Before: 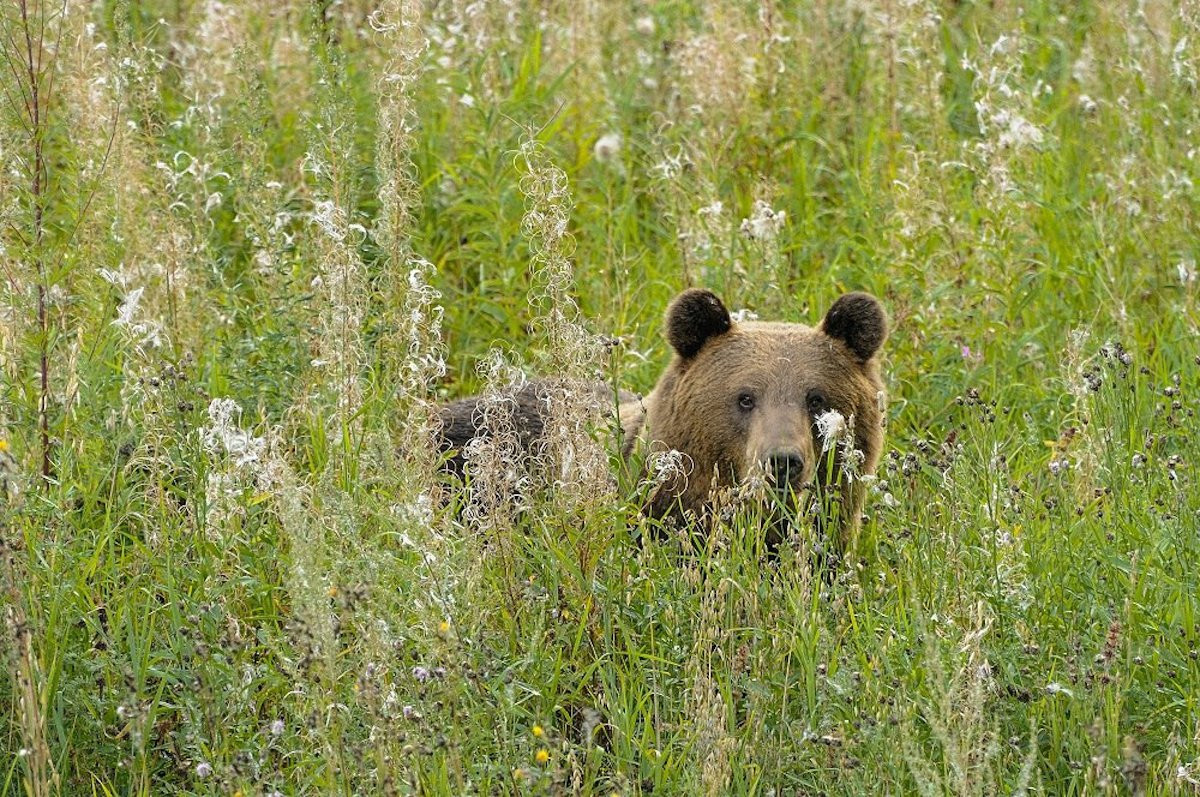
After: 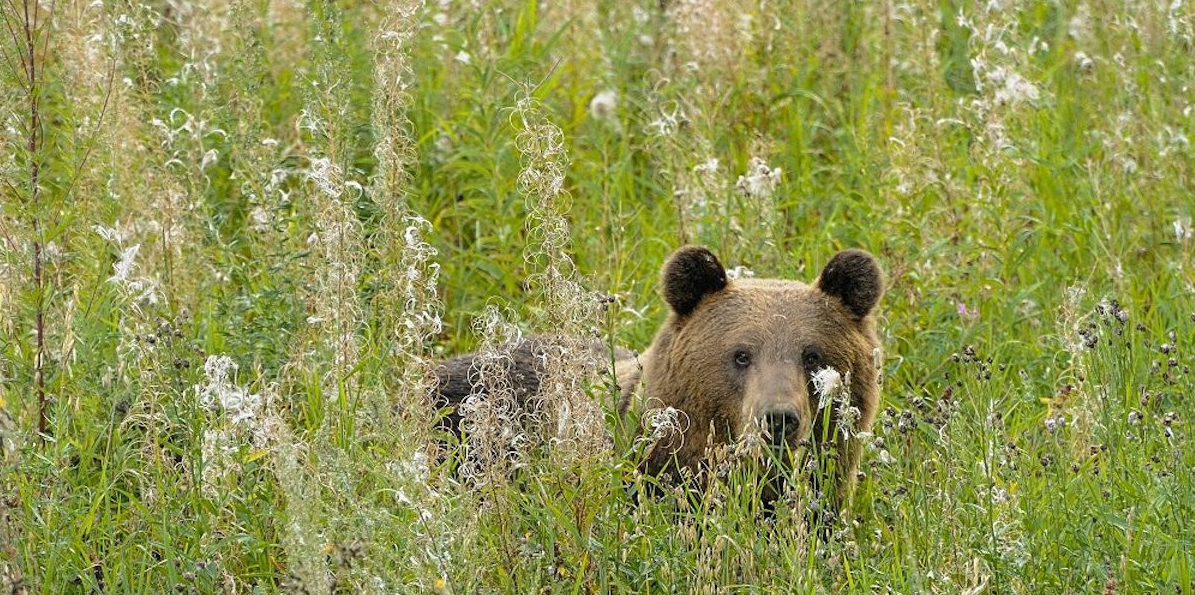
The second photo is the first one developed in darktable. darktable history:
crop: left 0.381%, top 5.481%, bottom 19.777%
